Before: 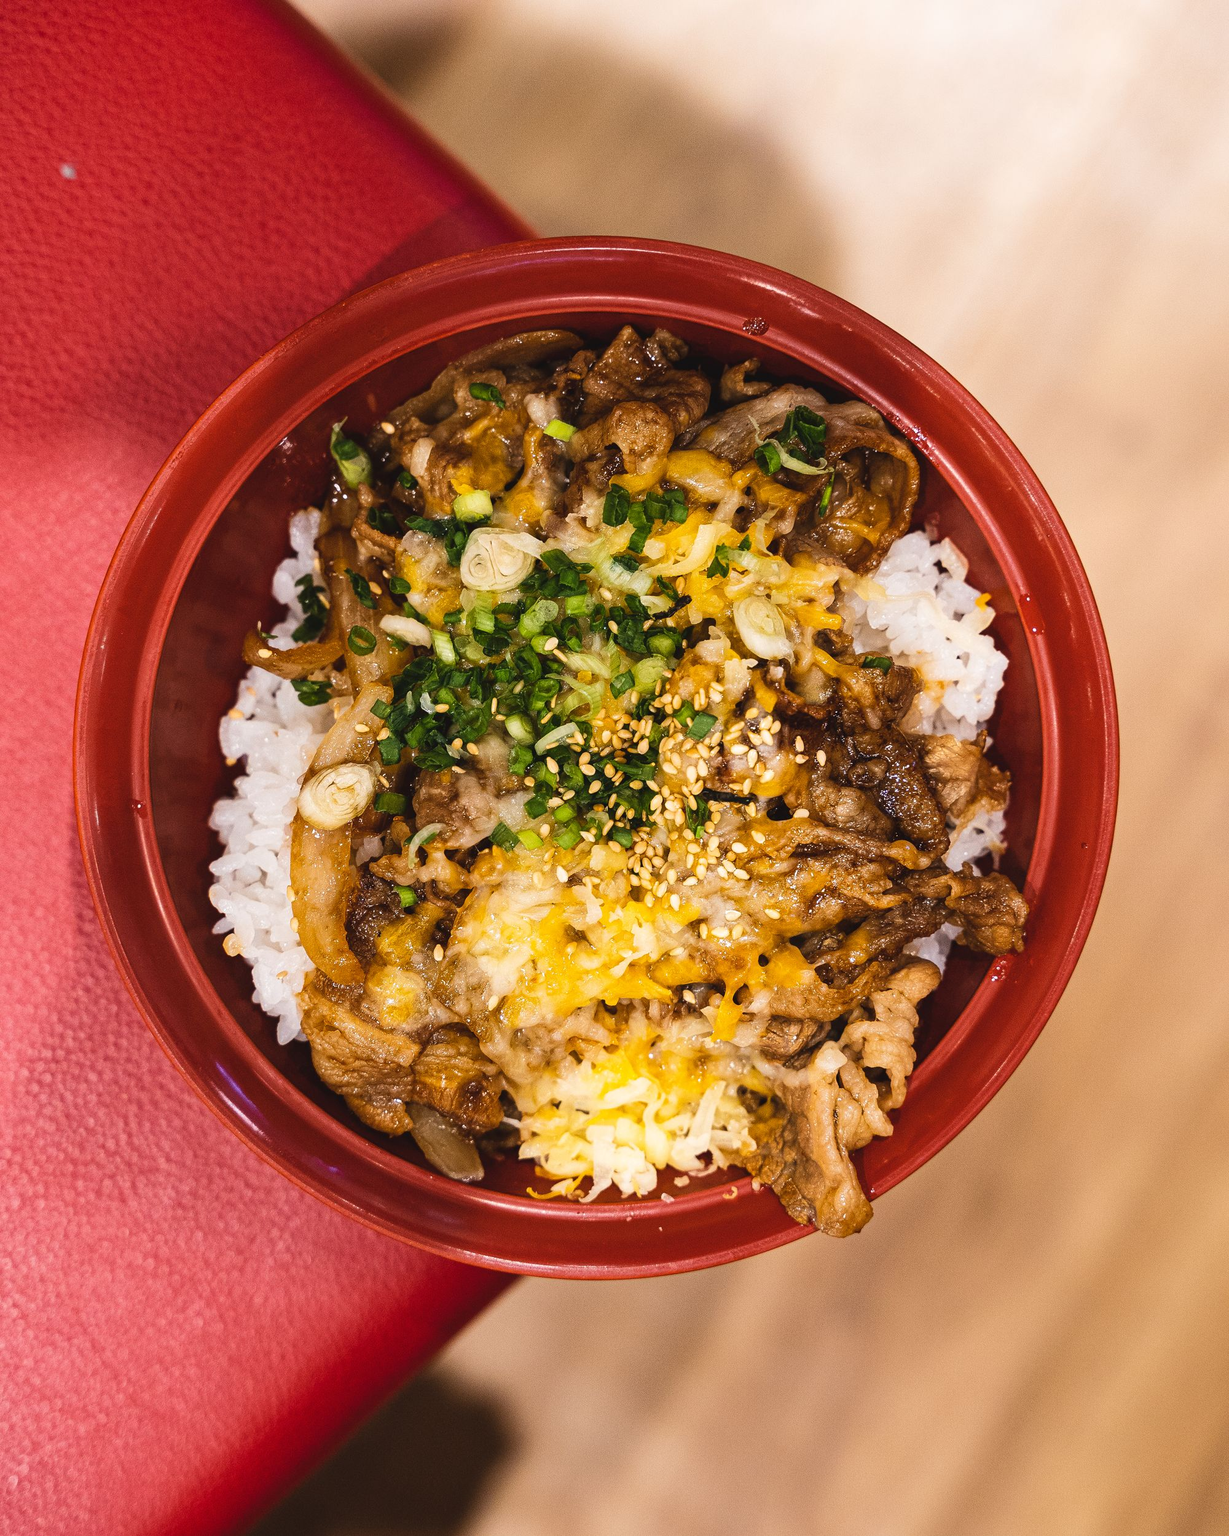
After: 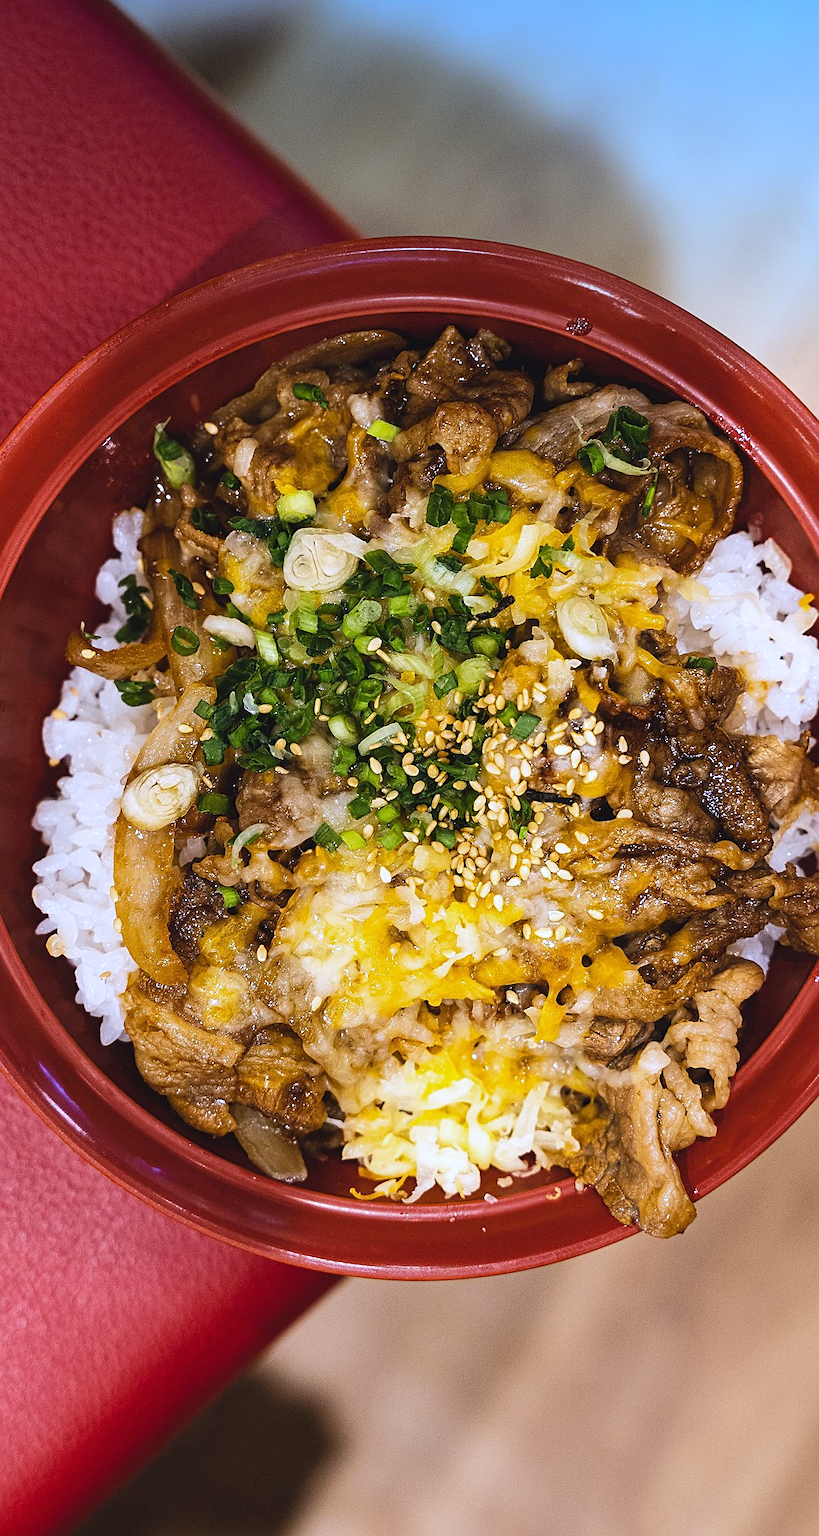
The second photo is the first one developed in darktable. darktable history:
graduated density: density 2.02 EV, hardness 44%, rotation 0.374°, offset 8.21, hue 208.8°, saturation 97%
white balance: red 0.948, green 1.02, blue 1.176
sharpen: amount 0.478
crop and rotate: left 14.436%, right 18.898%
